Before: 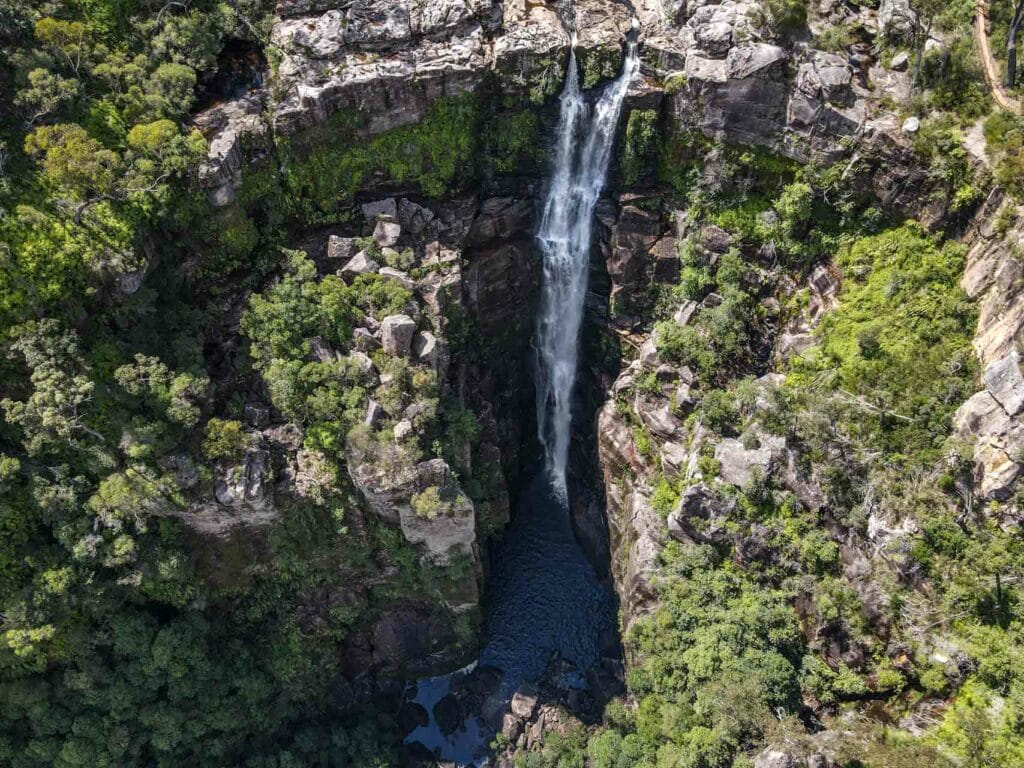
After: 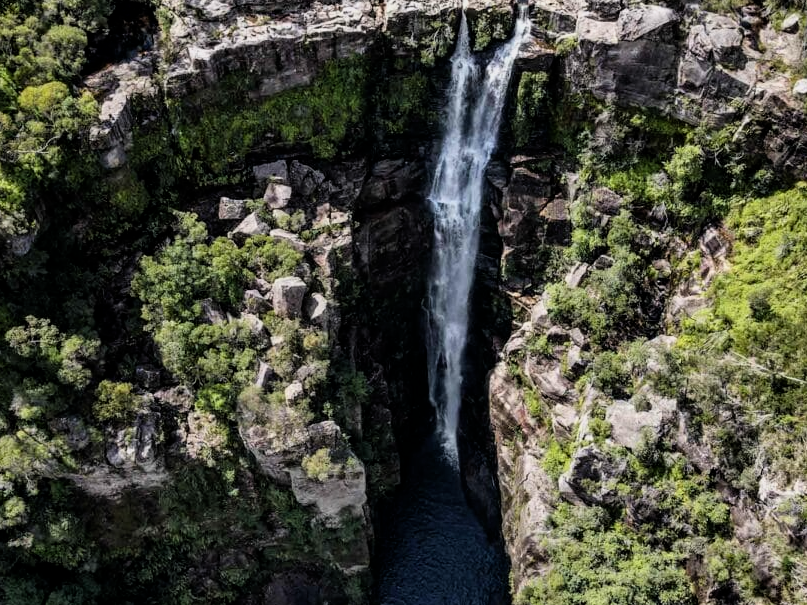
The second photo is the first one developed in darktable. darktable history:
filmic rgb: middle gray luminance 12.69%, black relative exposure -10.19 EV, white relative exposure 3.47 EV, target black luminance 0%, hardness 5.8, latitude 45.12%, contrast 1.232, highlights saturation mix 4.82%, shadows ↔ highlights balance 26.55%, color science v6 (2022)
crop and rotate: left 10.707%, top 4.982%, right 10.431%, bottom 16.13%
